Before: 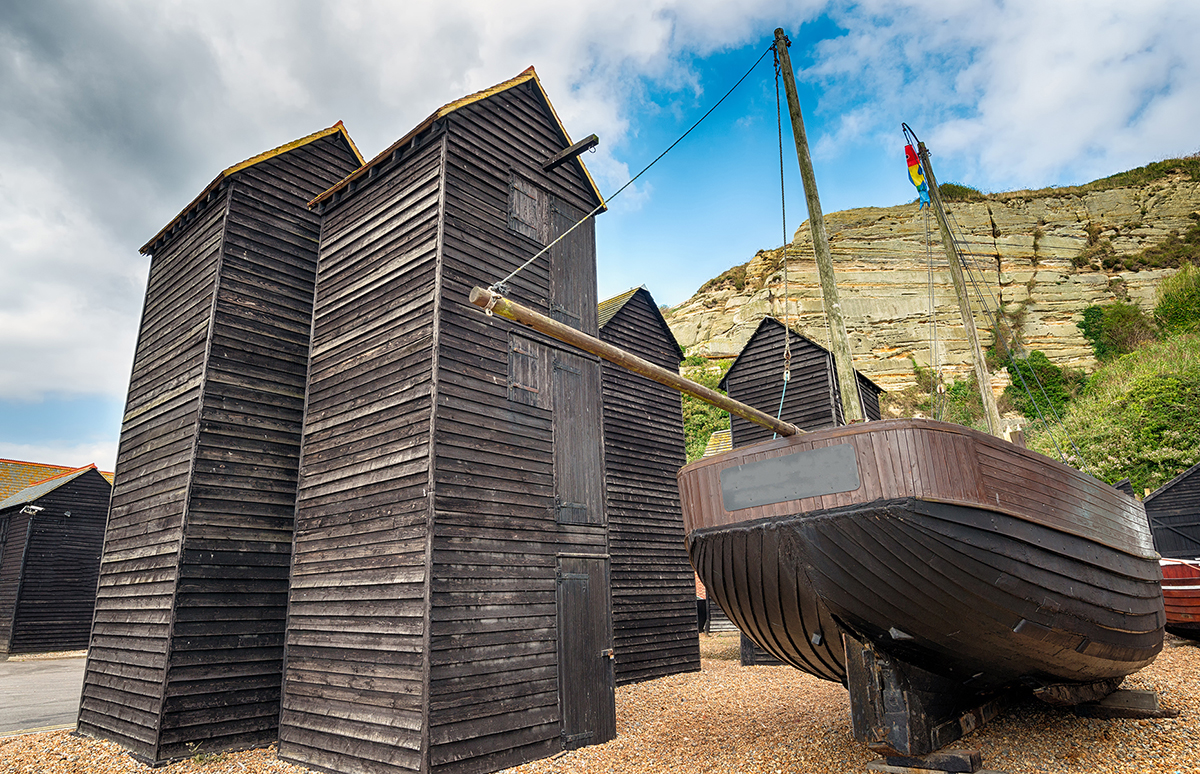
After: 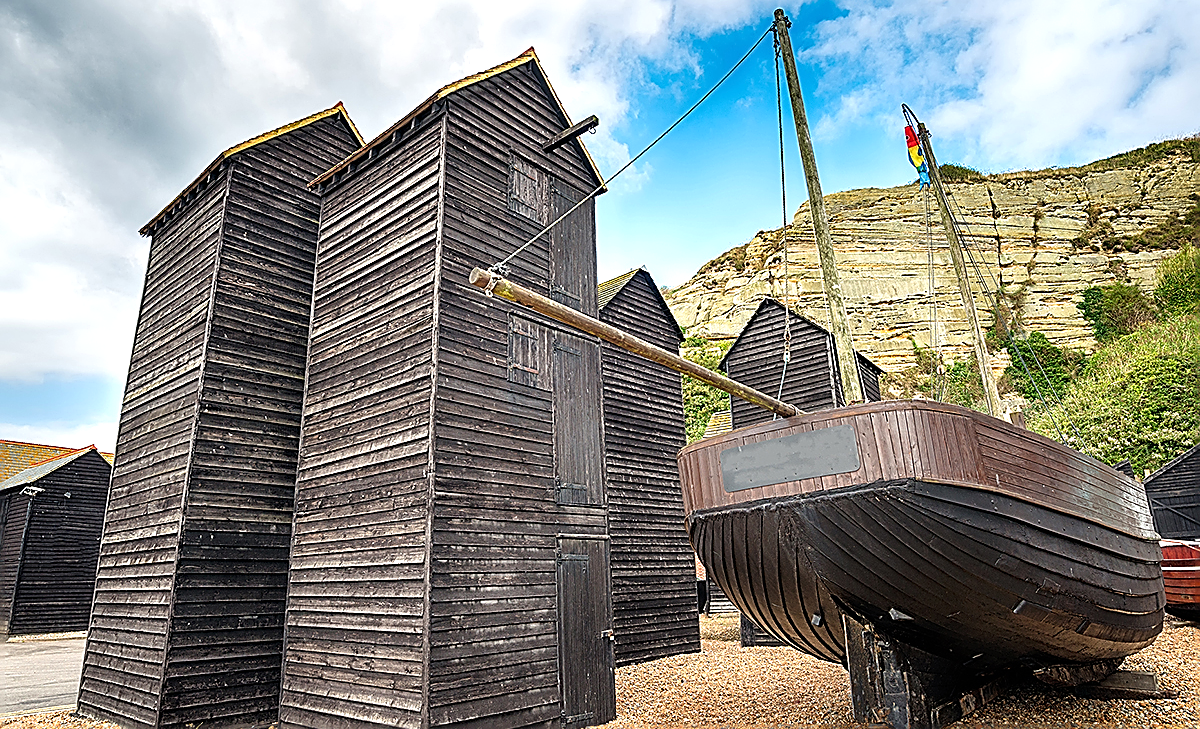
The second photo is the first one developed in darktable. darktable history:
tone equalizer: -8 EV -0.448 EV, -7 EV -0.36 EV, -6 EV -0.335 EV, -5 EV -0.208 EV, -3 EV 0.238 EV, -2 EV 0.31 EV, -1 EV 0.401 EV, +0 EV 0.413 EV
crop and rotate: top 2.48%, bottom 3.246%
sharpen: radius 1.727, amount 1.298
